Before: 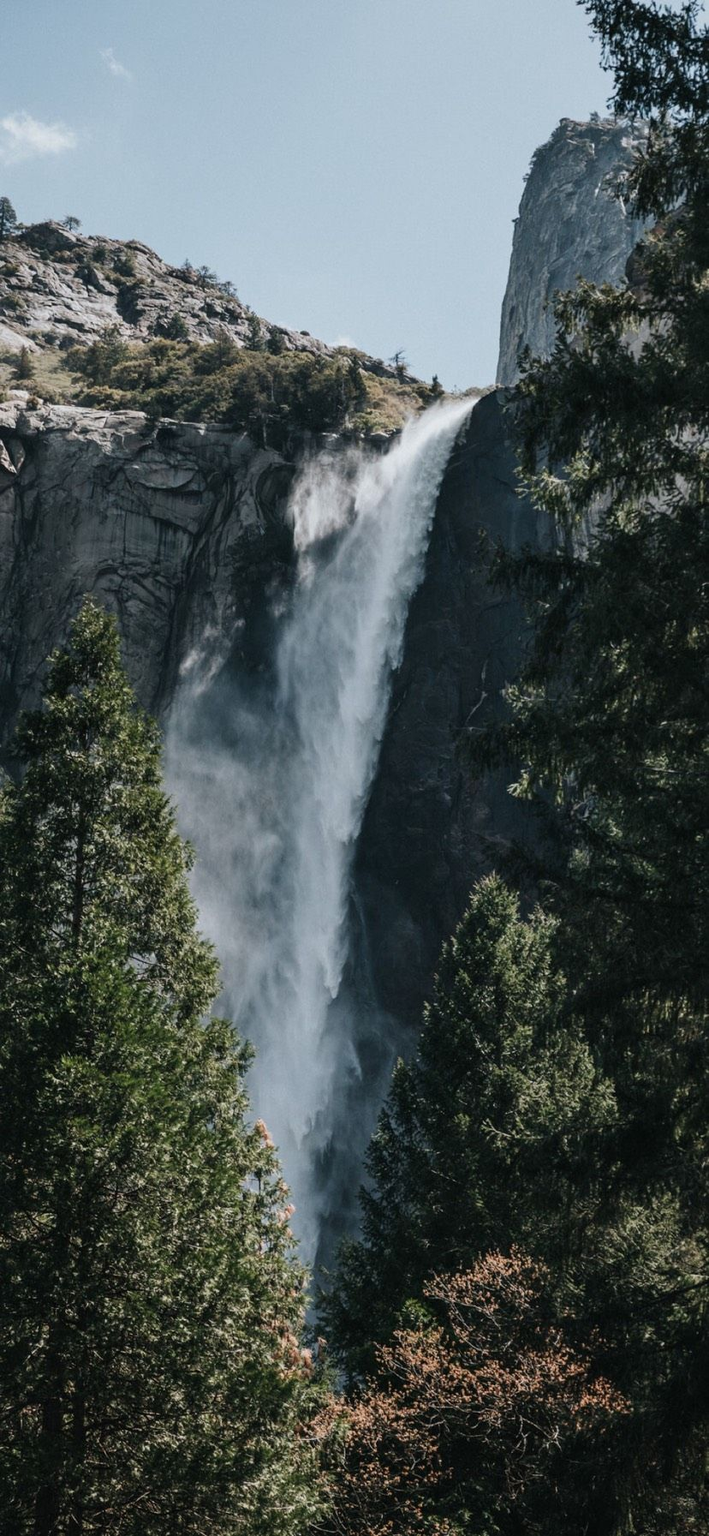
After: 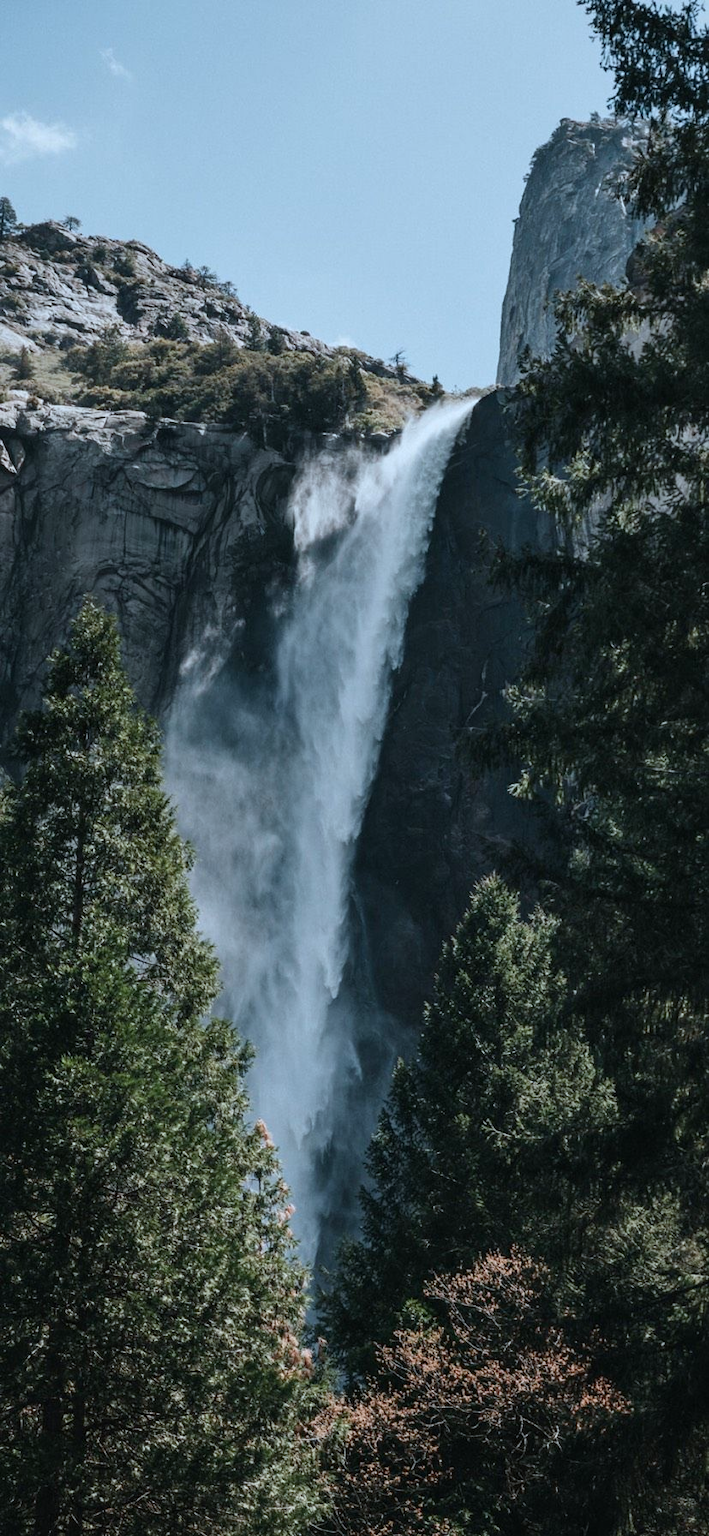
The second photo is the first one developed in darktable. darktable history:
color correction: highlights a* -4.18, highlights b* -10.81
tone equalizer: on, module defaults
